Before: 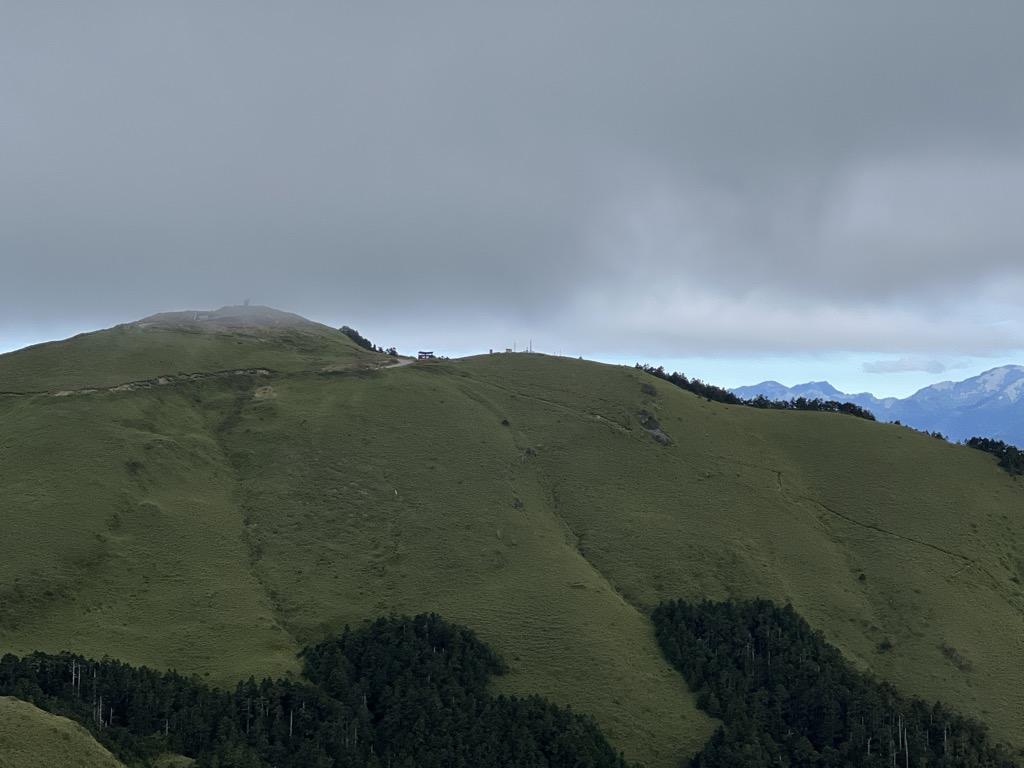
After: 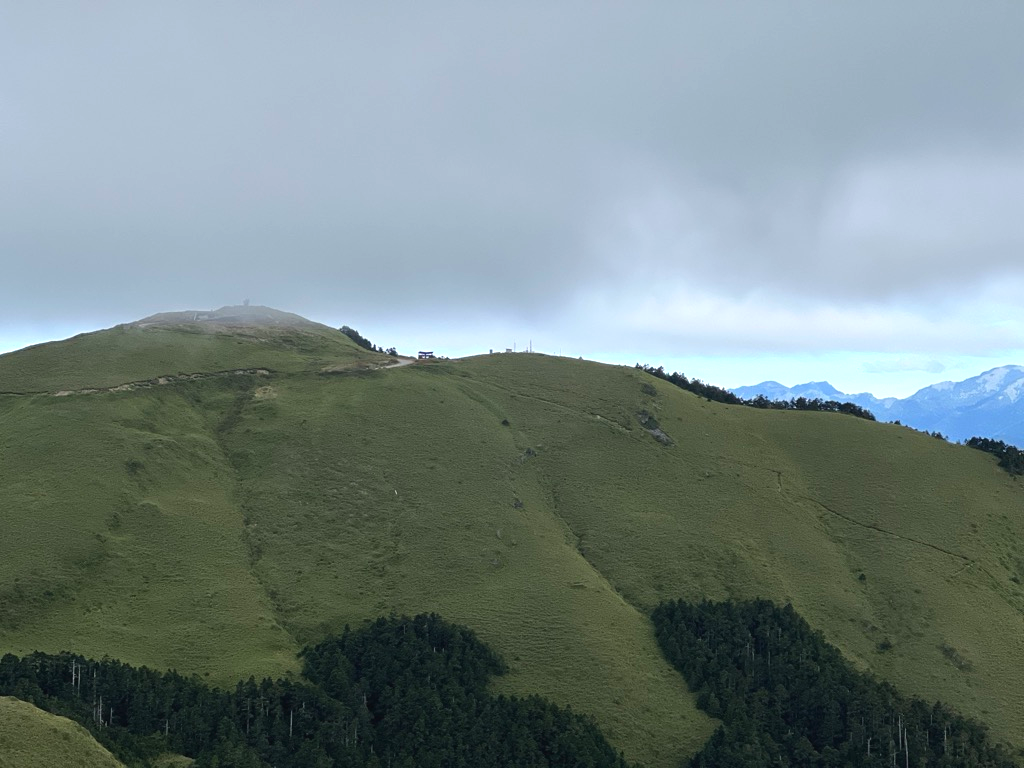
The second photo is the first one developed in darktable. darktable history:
contrast brightness saturation: contrast 0.07
exposure: black level correction -0.002, exposure 0.54 EV, compensate highlight preservation false
